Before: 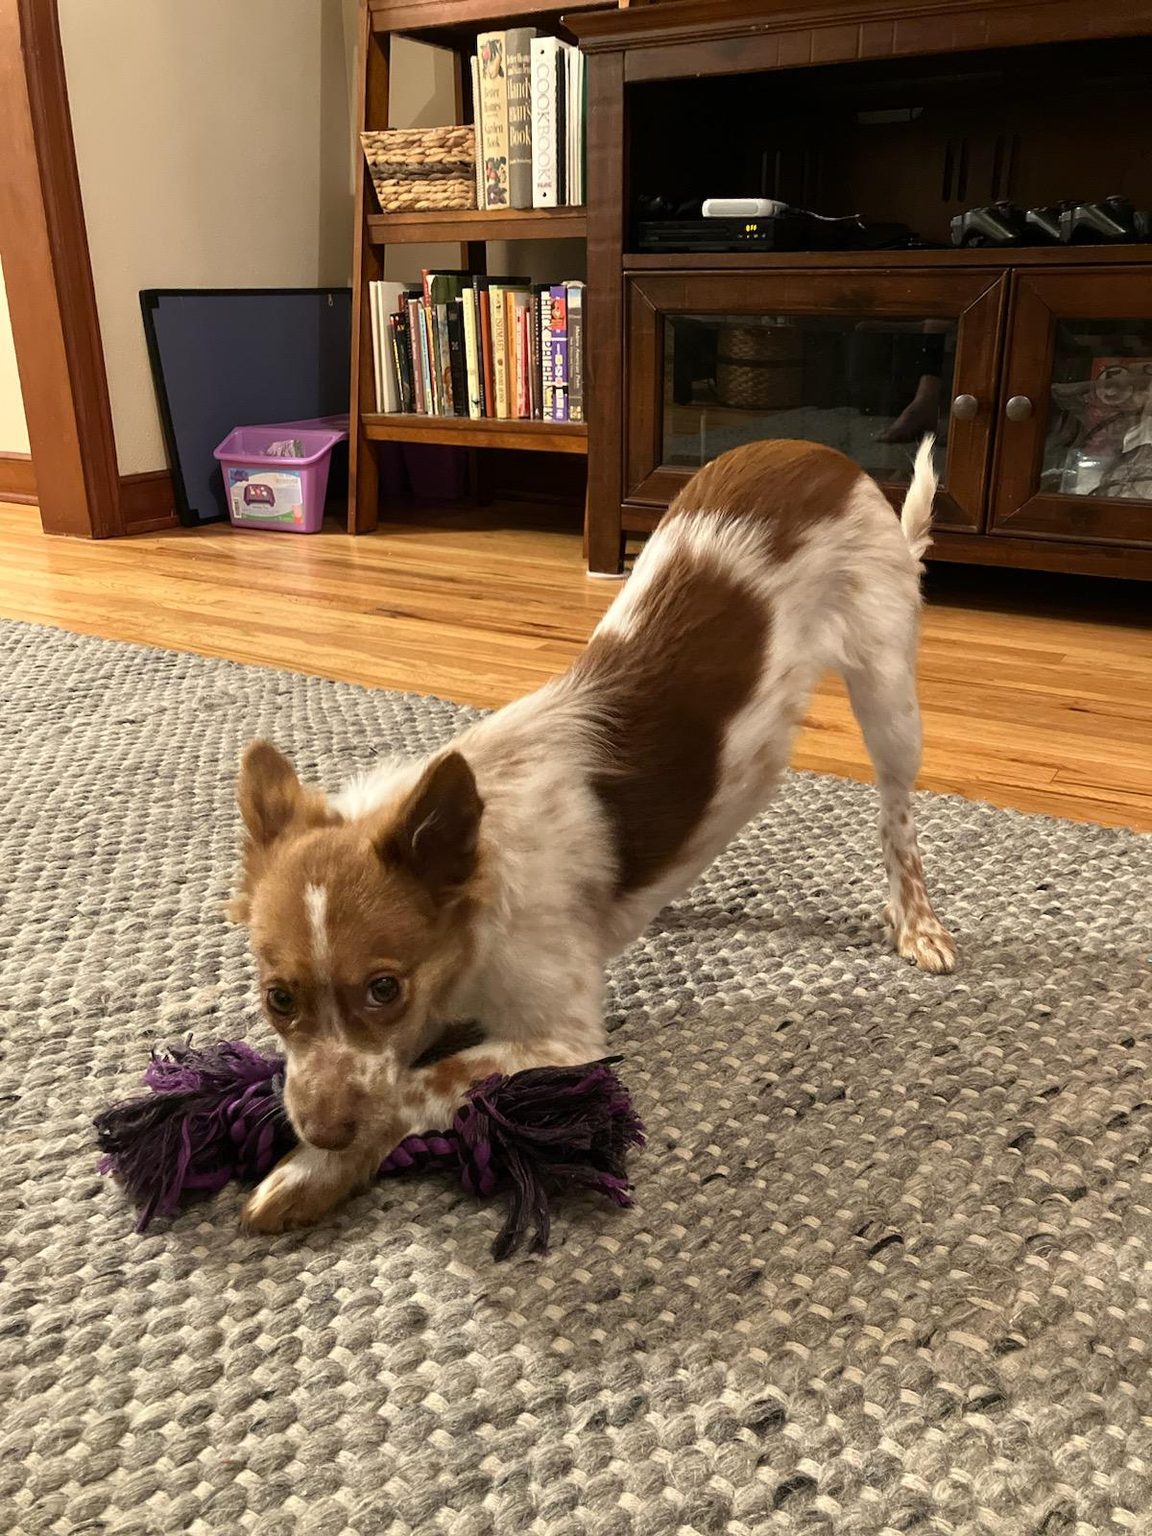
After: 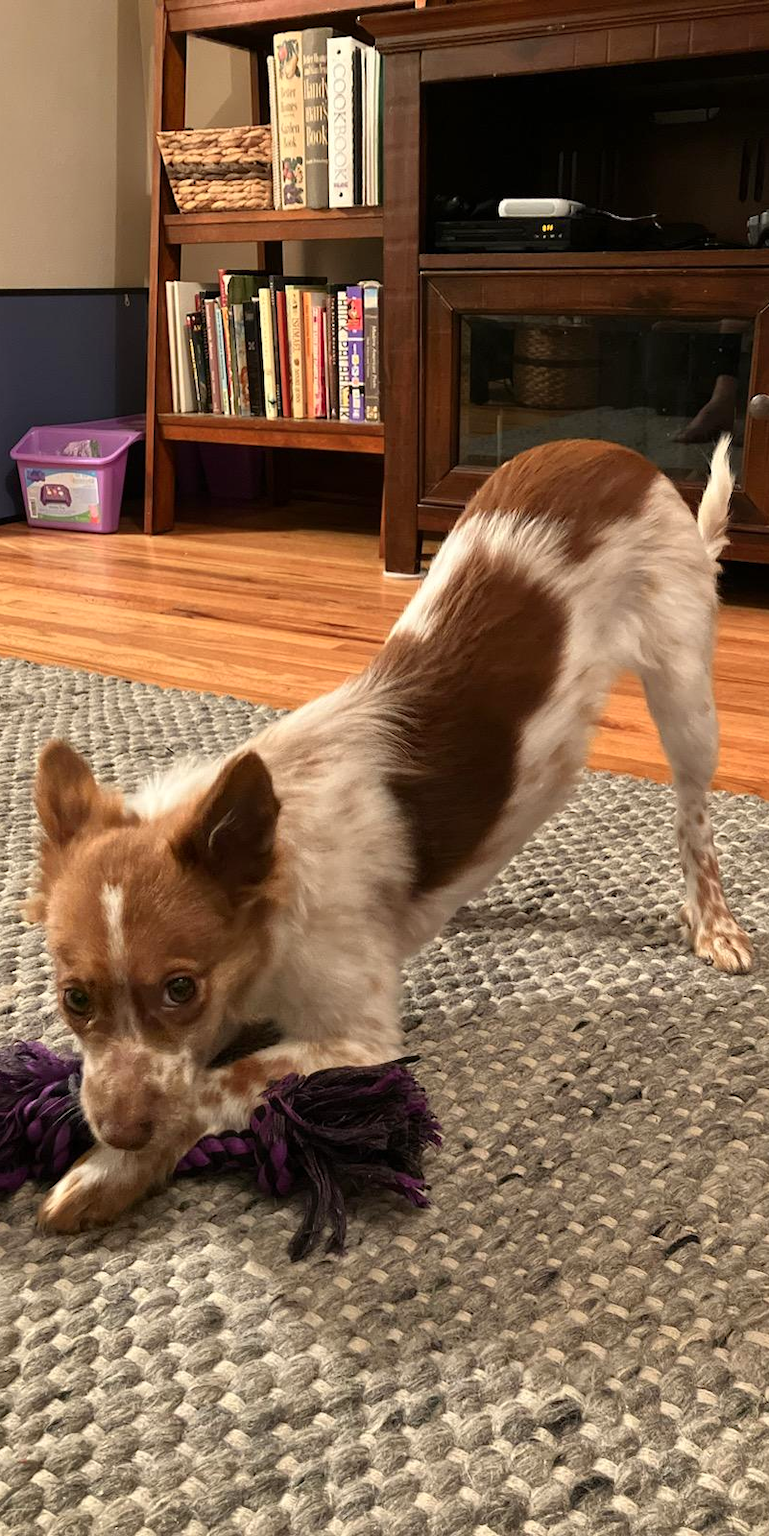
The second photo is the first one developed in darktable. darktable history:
crop and rotate: left 17.732%, right 15.423%
shadows and highlights: radius 108.52, shadows 23.73, highlights -59.32, low approximation 0.01, soften with gaussian
color zones: curves: ch1 [(0.309, 0.524) (0.41, 0.329) (0.508, 0.509)]; ch2 [(0.25, 0.457) (0.75, 0.5)]
